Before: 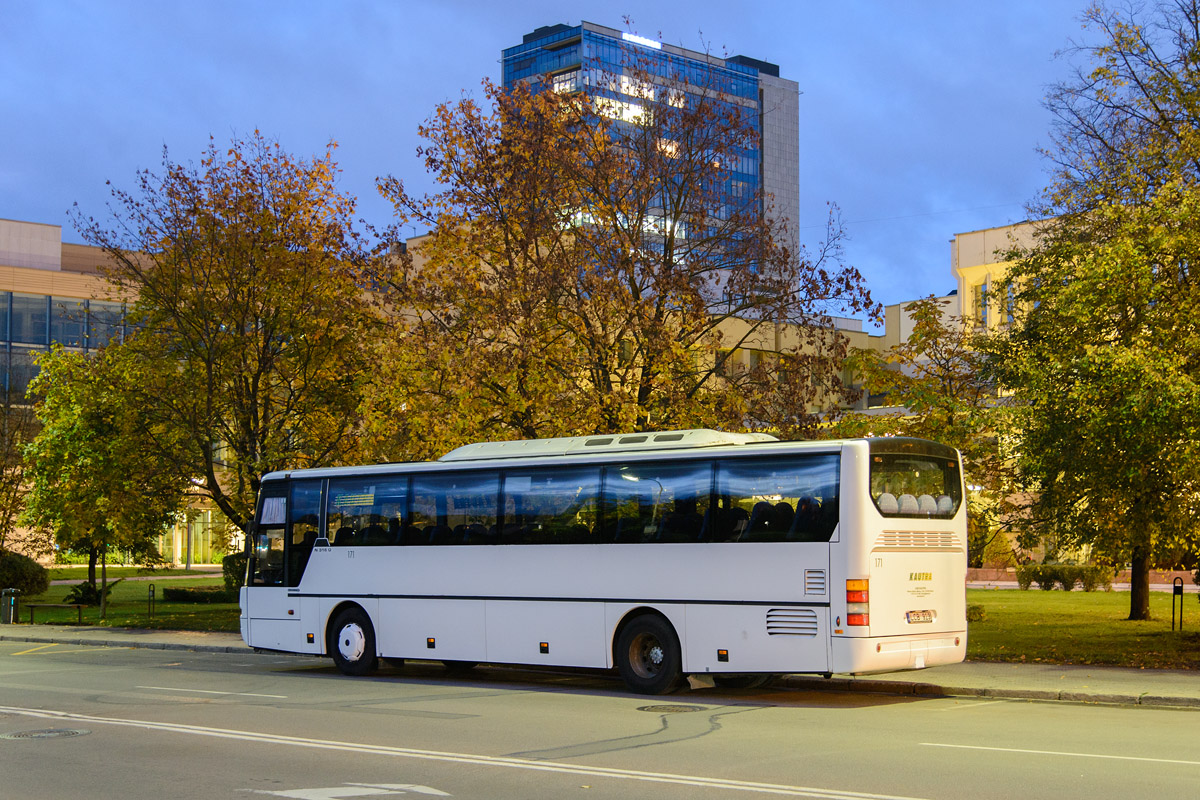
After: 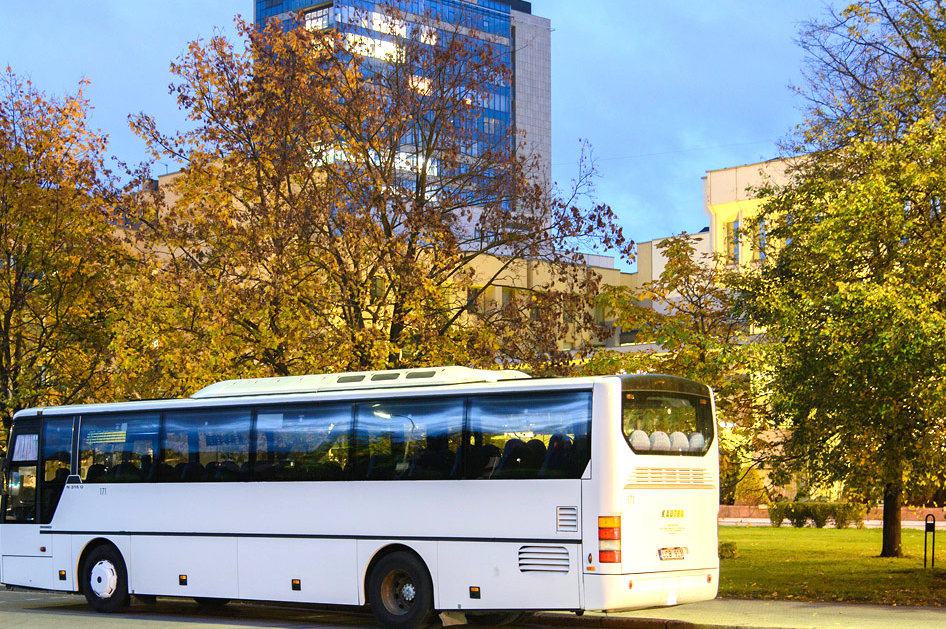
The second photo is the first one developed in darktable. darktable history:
tone equalizer: on, module defaults
exposure: black level correction 0, exposure 0.7 EV, compensate exposure bias true, compensate highlight preservation false
crop and rotate: left 20.74%, top 7.912%, right 0.375%, bottom 13.378%
